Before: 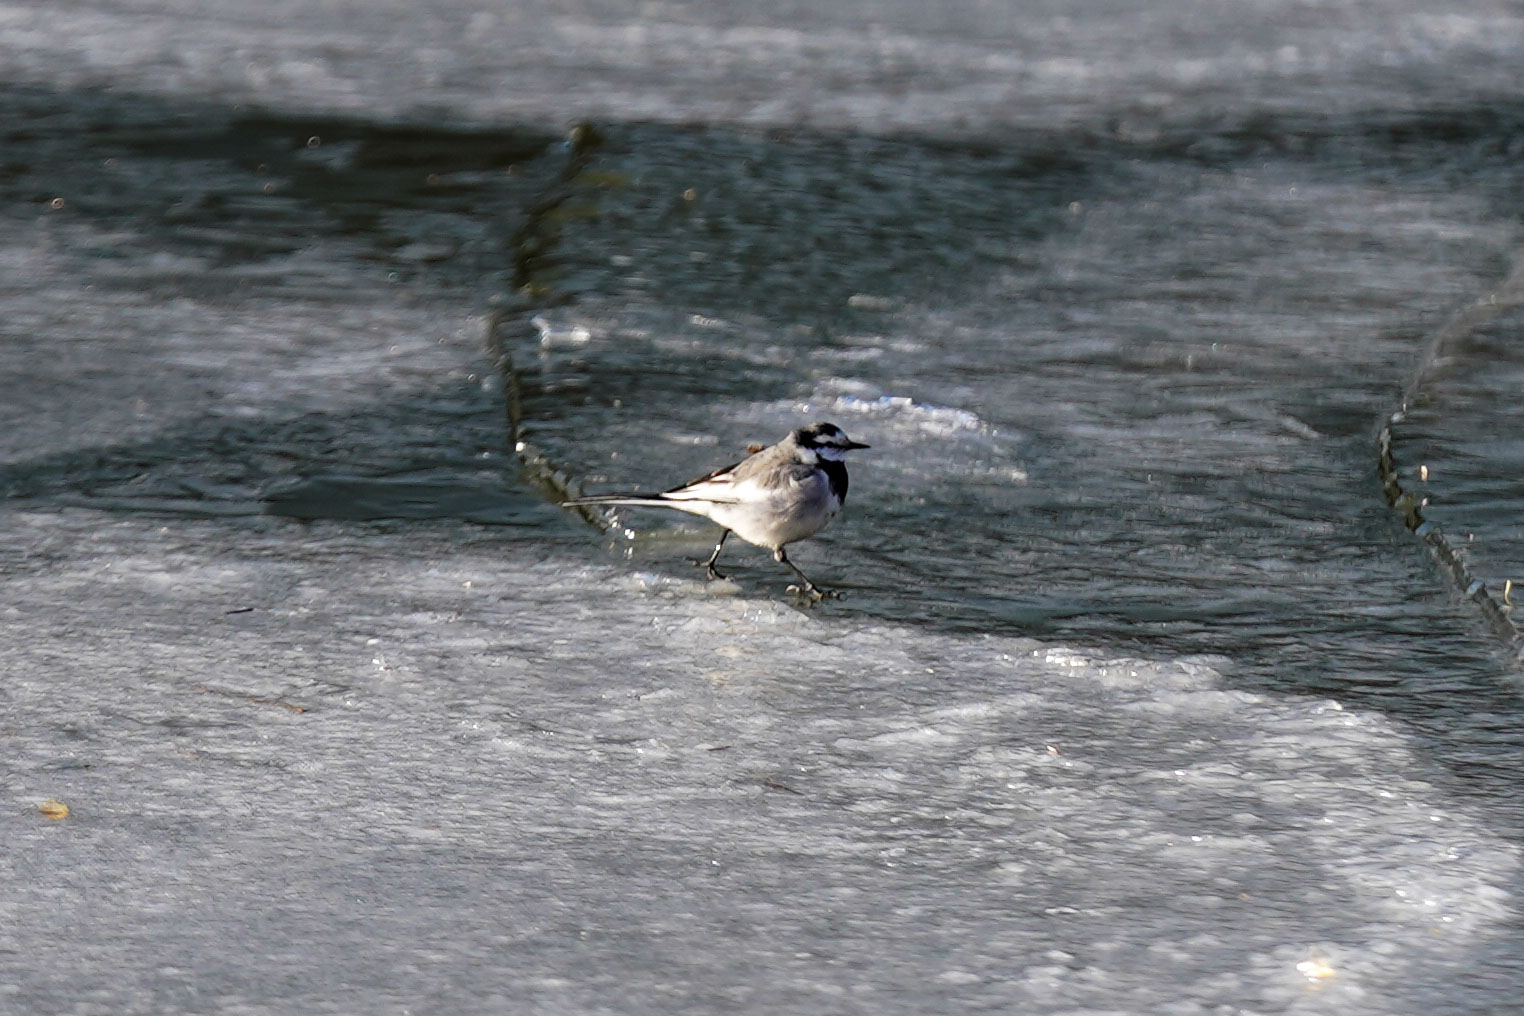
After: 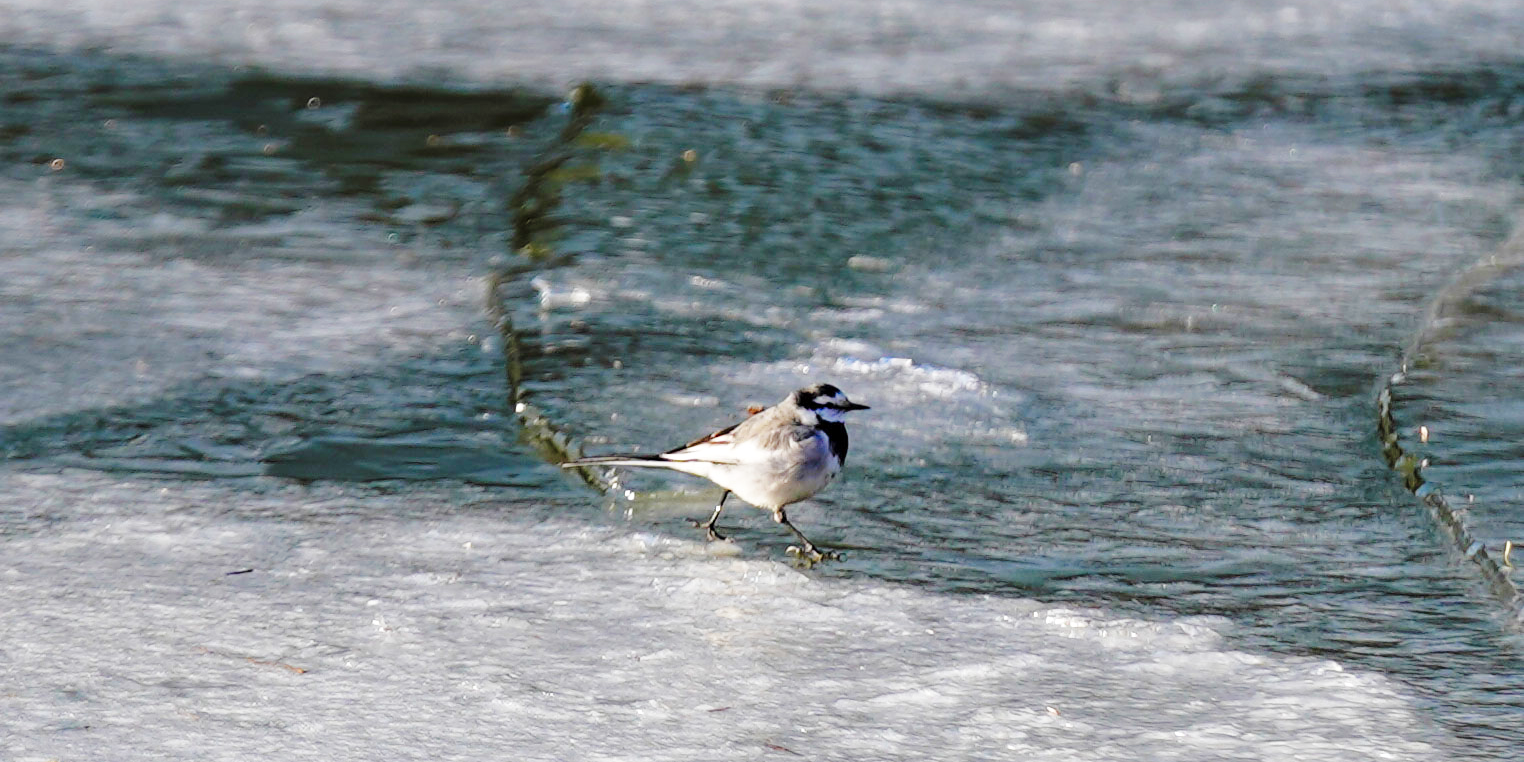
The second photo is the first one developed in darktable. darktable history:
base curve: curves: ch0 [(0, 0) (0.032, 0.025) (0.121, 0.166) (0.206, 0.329) (0.605, 0.79) (1, 1)], preserve colors none
shadows and highlights: radius 93.07, shadows -14.46, white point adjustment 0.23, highlights 31.48, compress 48.23%, highlights color adjustment 52.79%, soften with gaussian
crop: top 3.857%, bottom 21.132%
tone curve: curves: ch0 [(0, 0) (0.004, 0.008) (0.077, 0.156) (0.169, 0.29) (0.774, 0.774) (1, 1)], color space Lab, linked channels, preserve colors none
